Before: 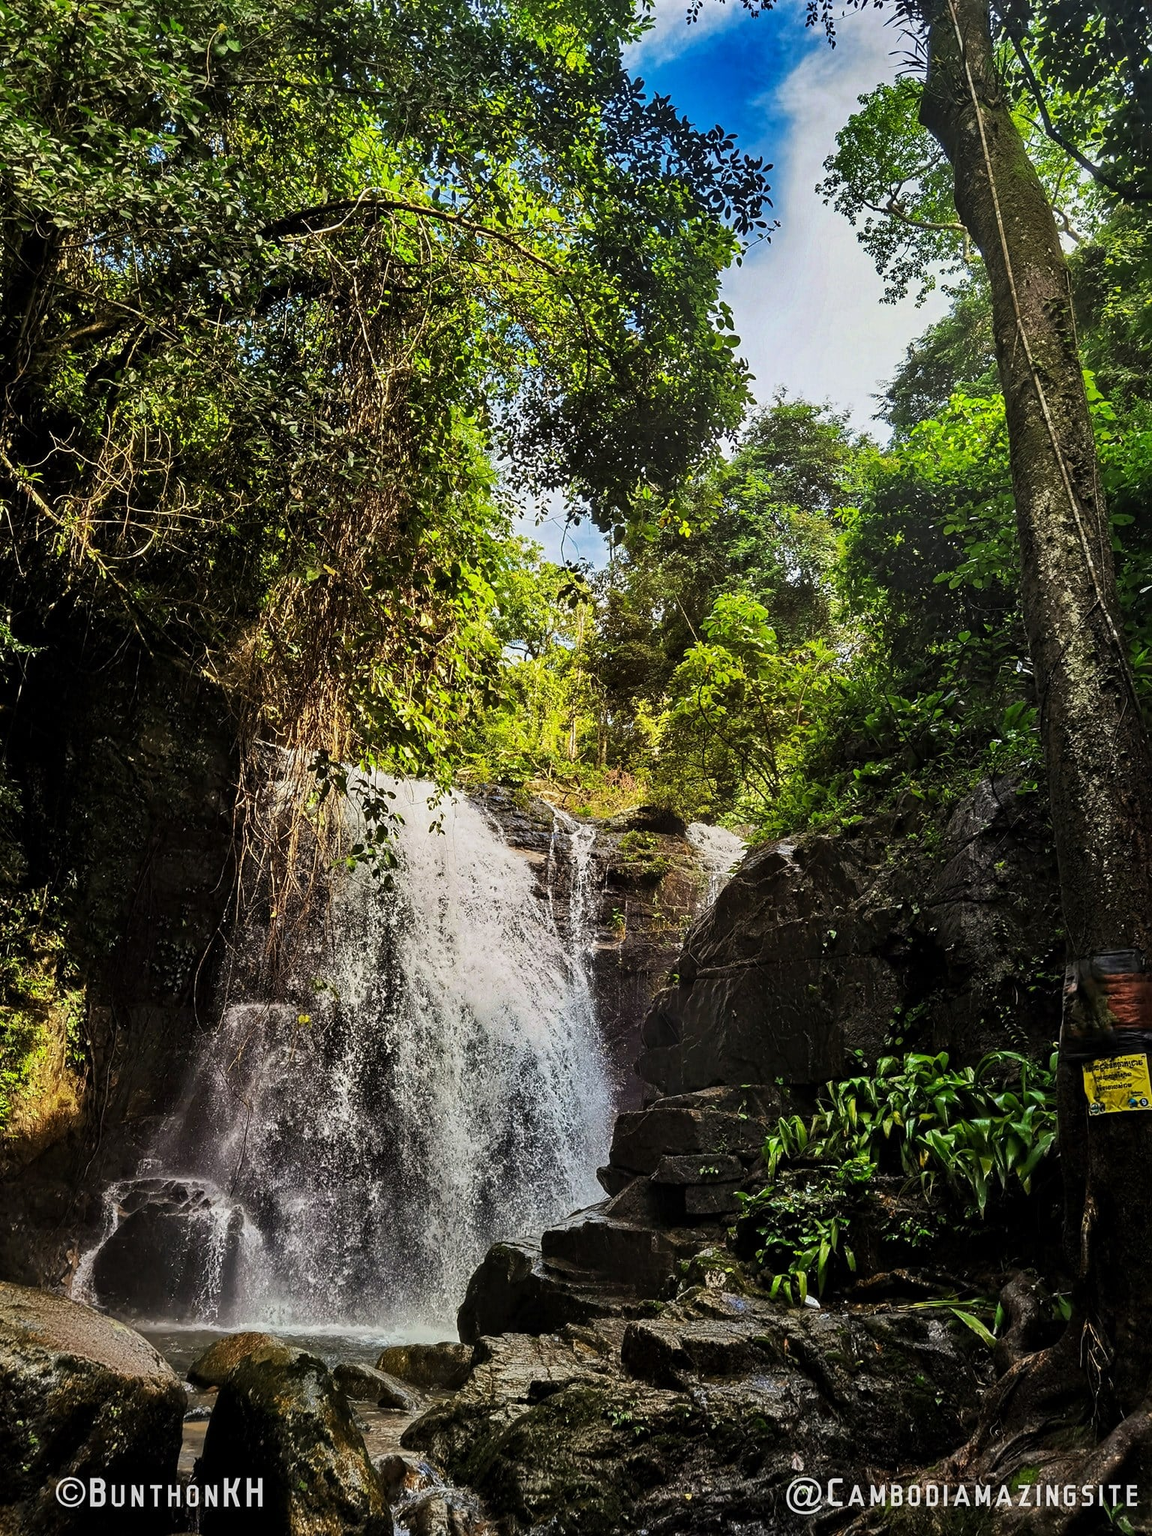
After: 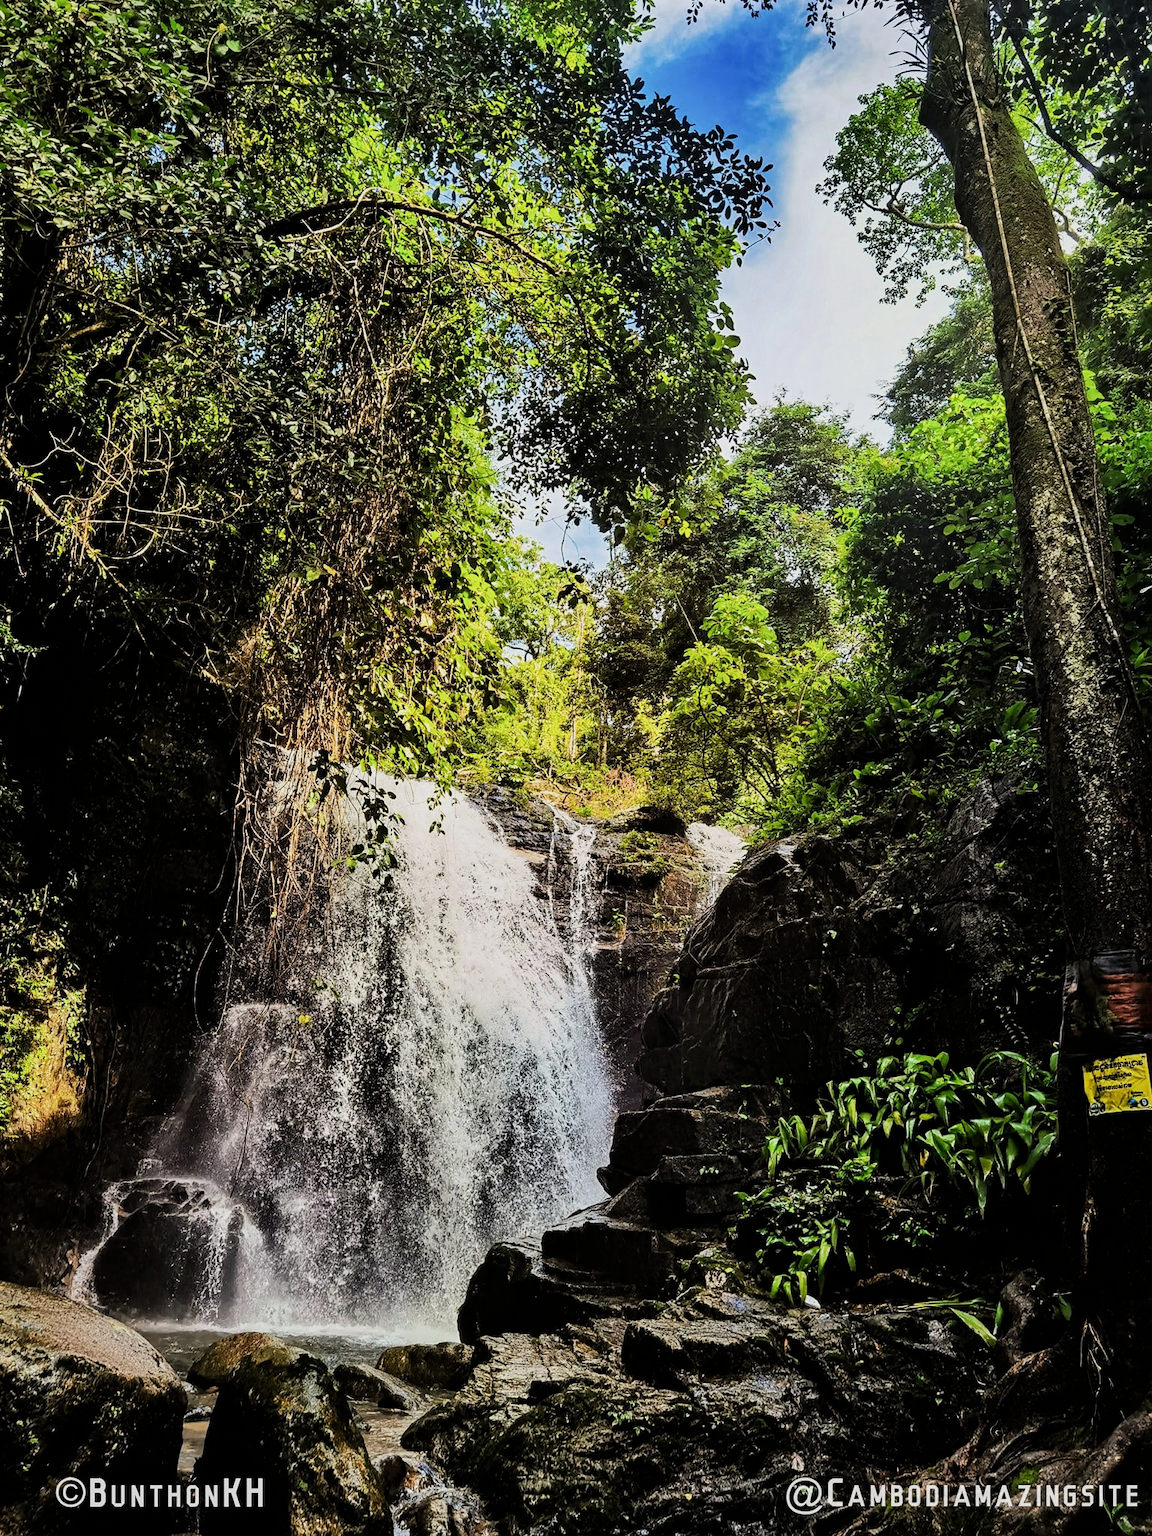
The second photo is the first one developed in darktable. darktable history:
tone equalizer: -8 EV -0.396 EV, -7 EV -0.385 EV, -6 EV -0.317 EV, -5 EV -0.235 EV, -3 EV 0.19 EV, -2 EV 0.338 EV, -1 EV 0.392 EV, +0 EV 0.435 EV, edges refinement/feathering 500, mask exposure compensation -1.57 EV, preserve details no
filmic rgb: black relative exposure -7.65 EV, white relative exposure 4.56 EV, hardness 3.61
exposure: exposure 0.374 EV, compensate highlight preservation false
